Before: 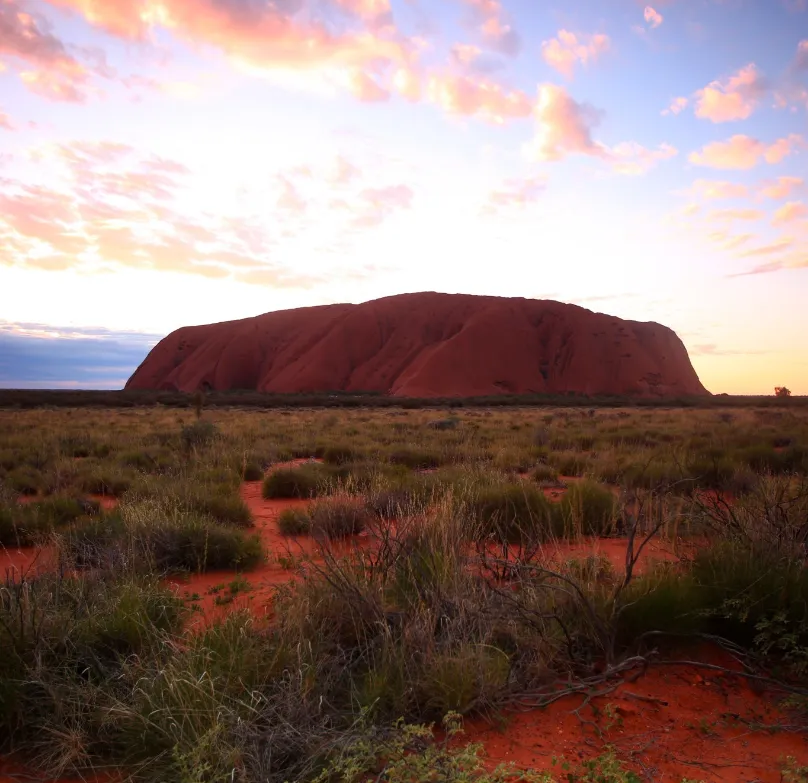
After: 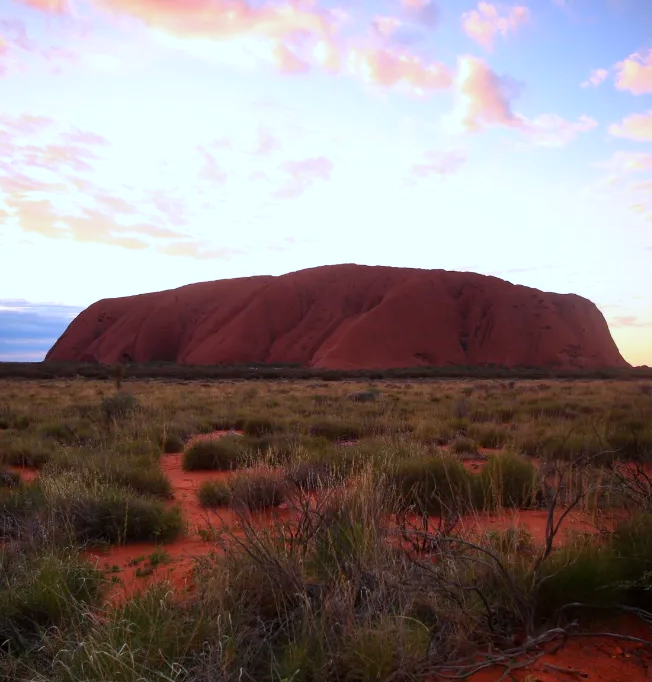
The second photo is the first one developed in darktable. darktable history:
color calibration: illuminant custom, x 0.368, y 0.373, temperature 4338.53 K
crop: left 9.975%, top 3.633%, right 9.26%, bottom 9.145%
